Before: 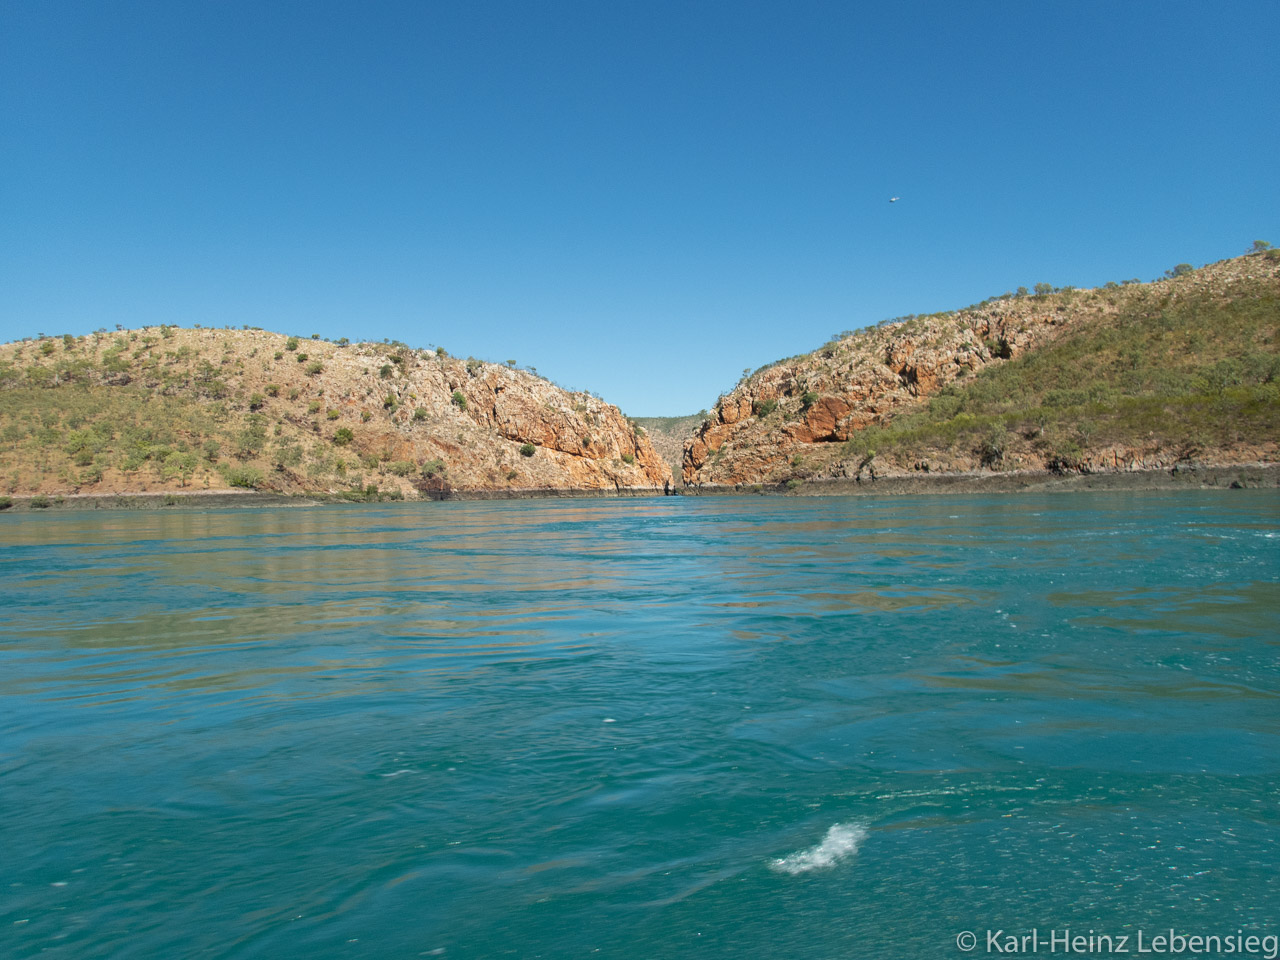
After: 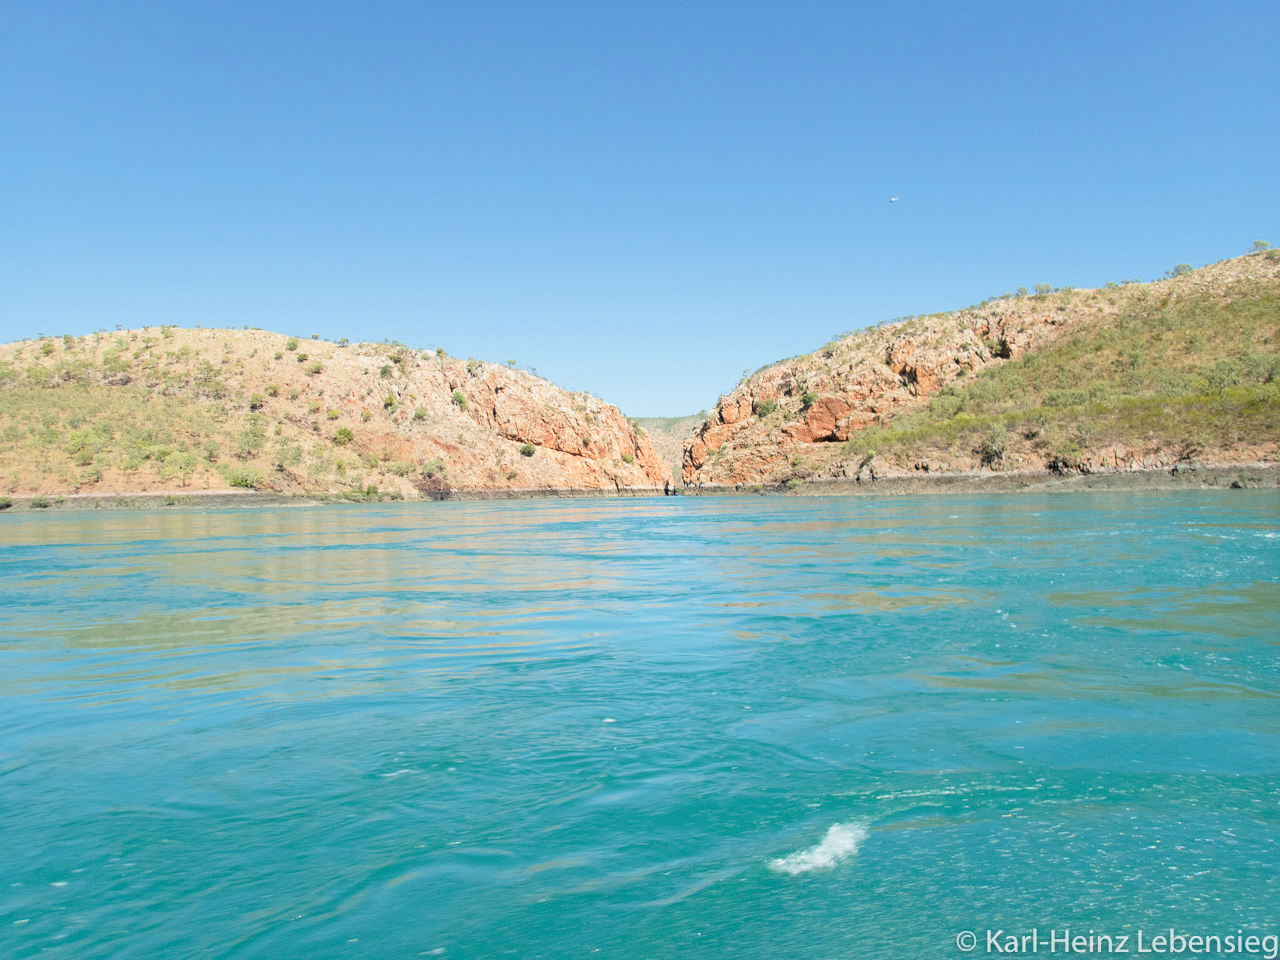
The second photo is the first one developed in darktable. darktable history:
exposure: black level correction 0, exposure 1.387 EV, compensate highlight preservation false
levels: black 0.098%
filmic rgb: black relative exposure -7.65 EV, white relative exposure 4.56 EV, hardness 3.61
